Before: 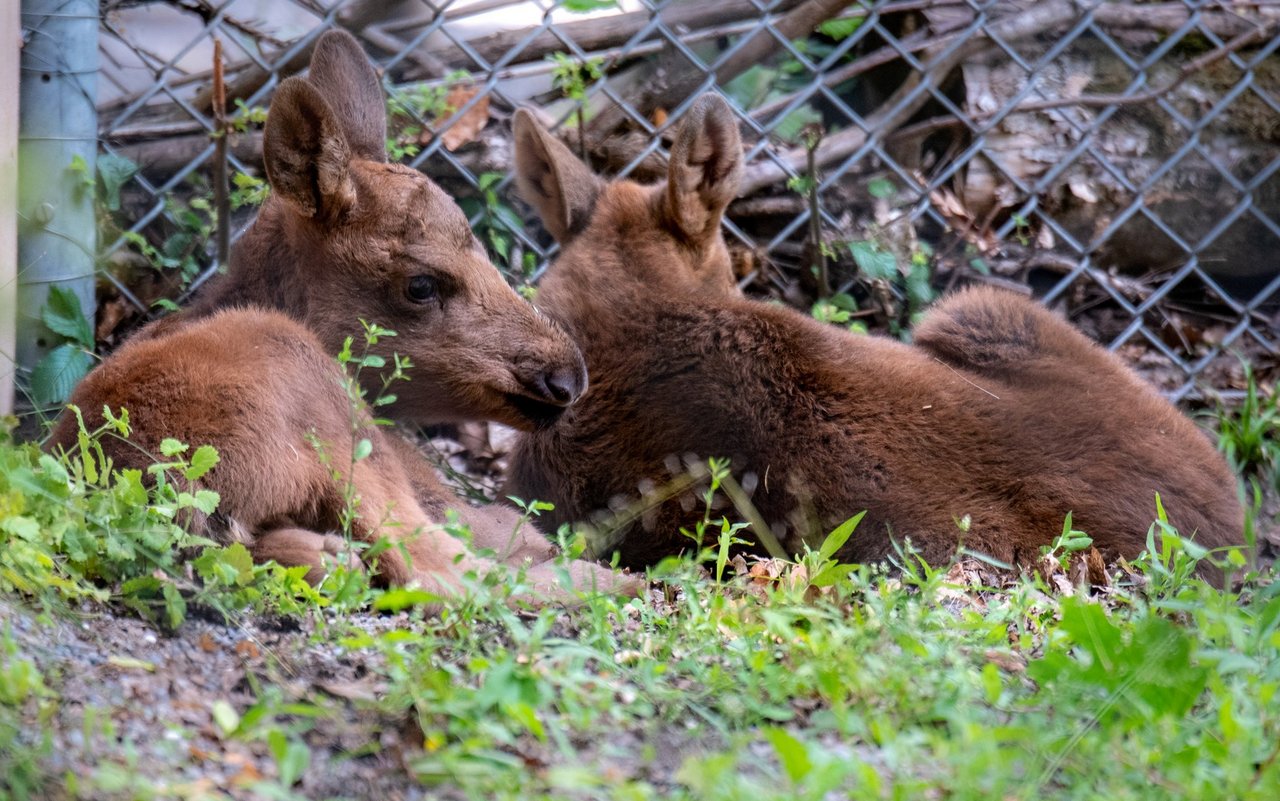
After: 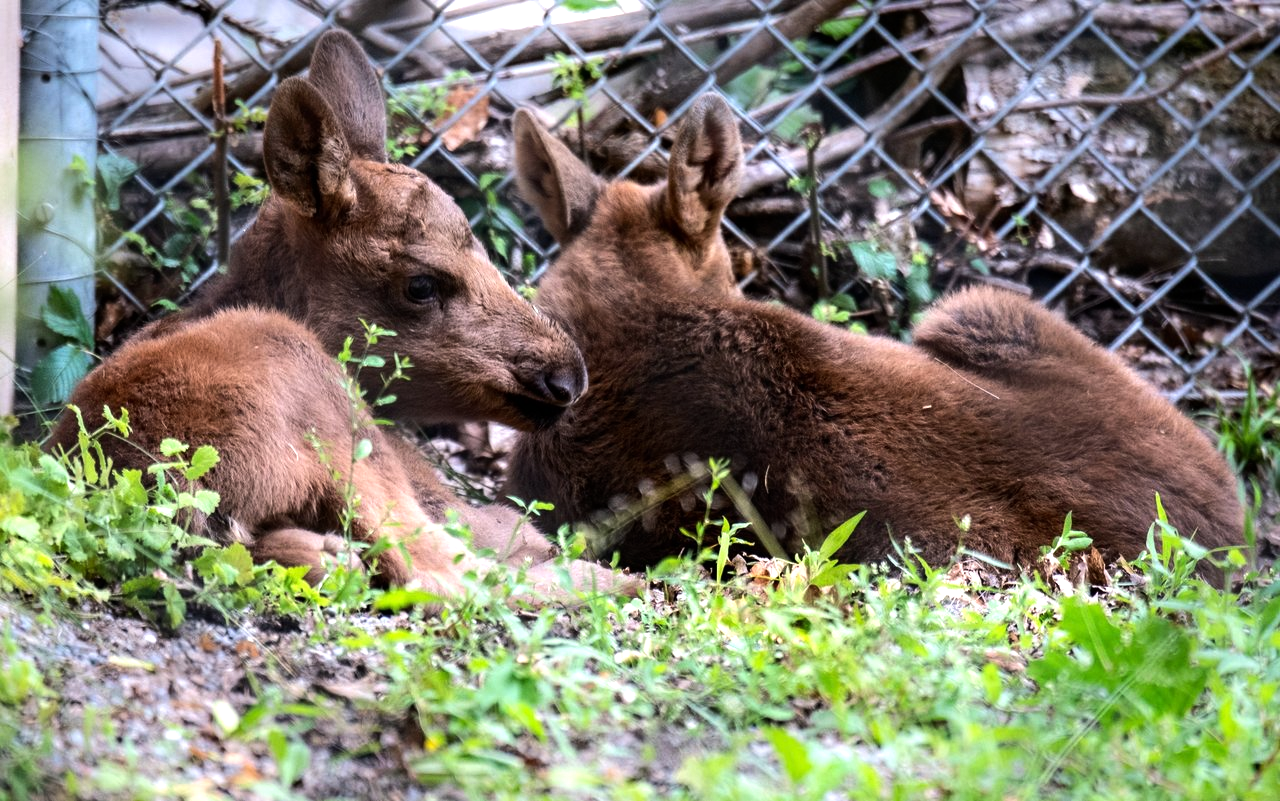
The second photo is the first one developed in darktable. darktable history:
tone equalizer: -8 EV -0.732 EV, -7 EV -0.686 EV, -6 EV -0.57 EV, -5 EV -0.418 EV, -3 EV 0.384 EV, -2 EV 0.6 EV, -1 EV 0.699 EV, +0 EV 0.756 EV, edges refinement/feathering 500, mask exposure compensation -1.57 EV, preserve details no
